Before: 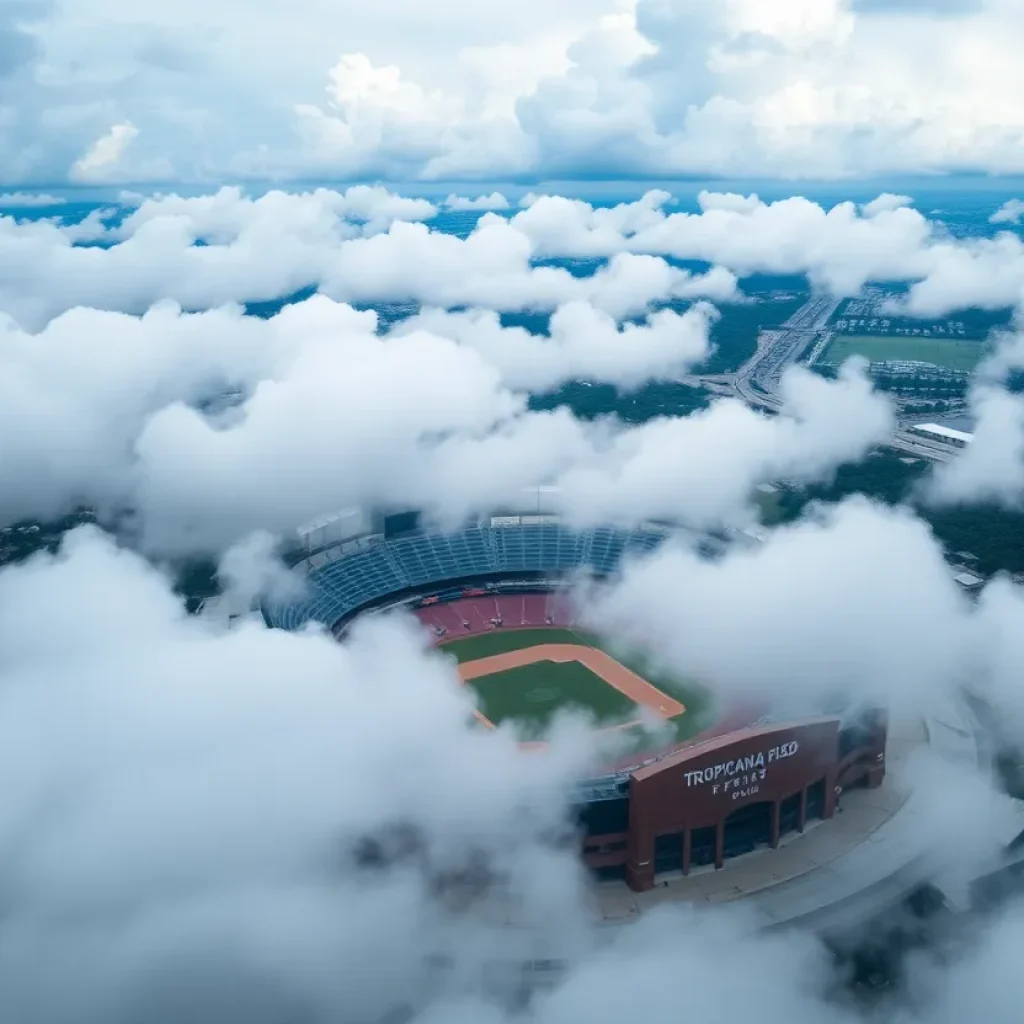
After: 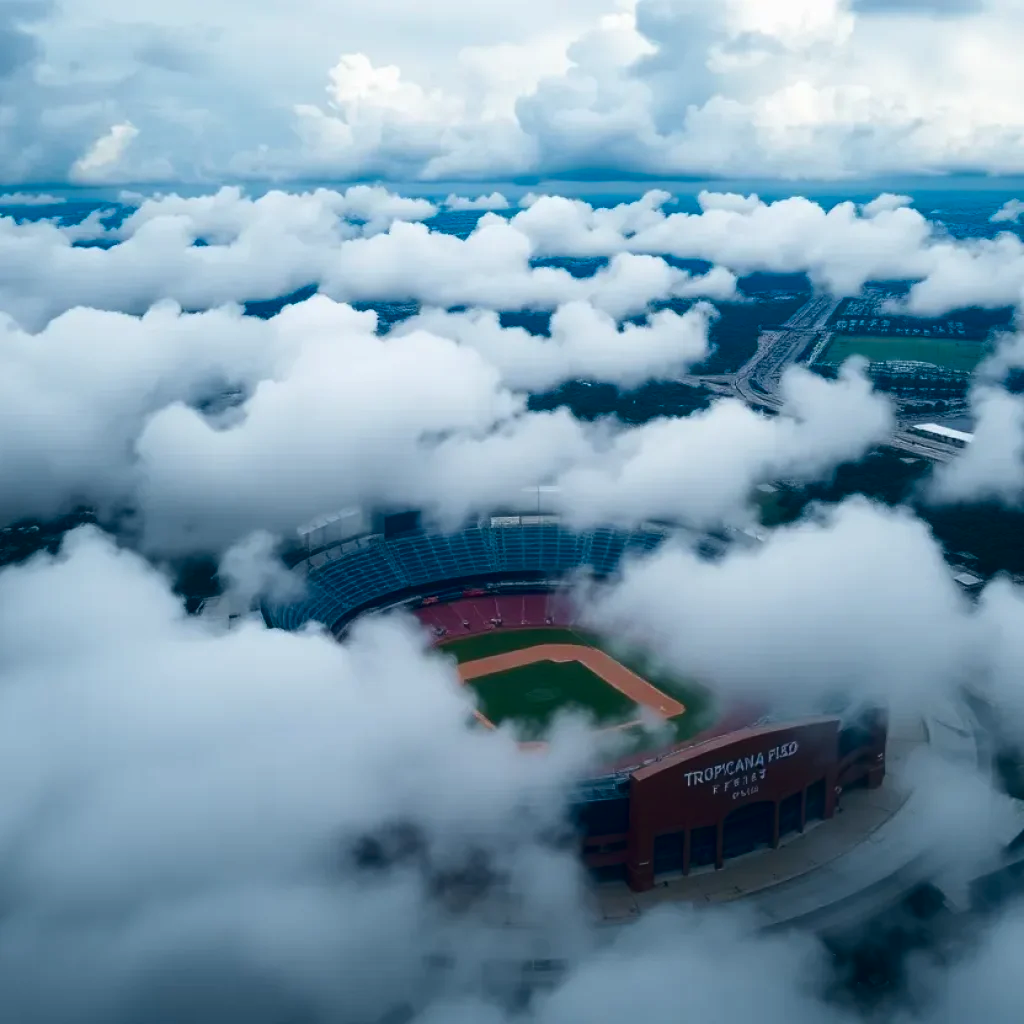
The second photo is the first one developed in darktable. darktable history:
contrast brightness saturation: contrast 0.098, brightness -0.274, saturation 0.139
